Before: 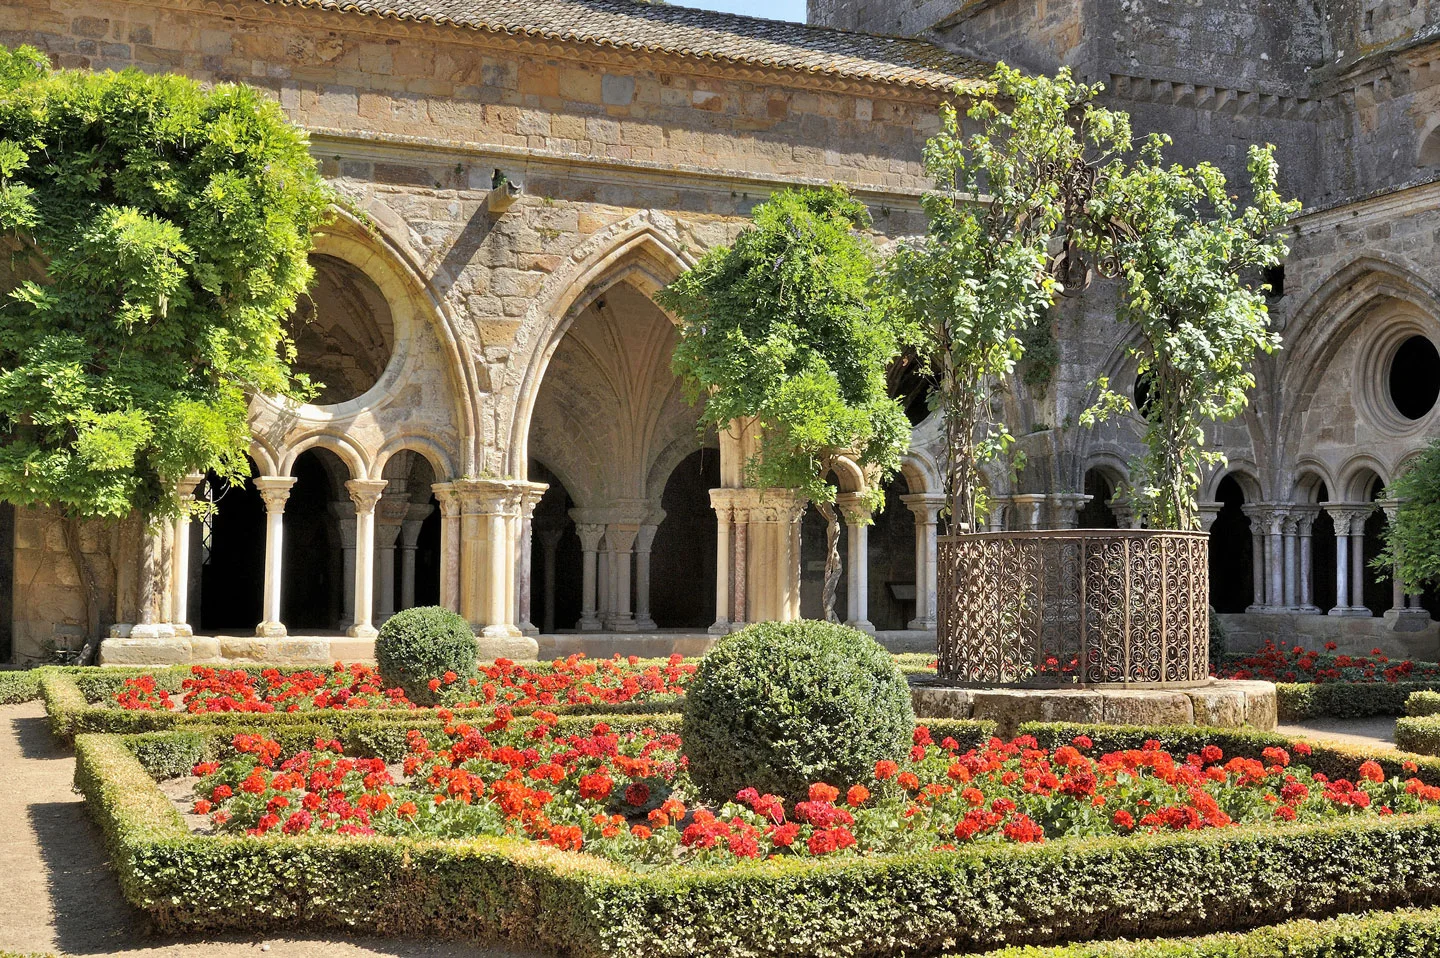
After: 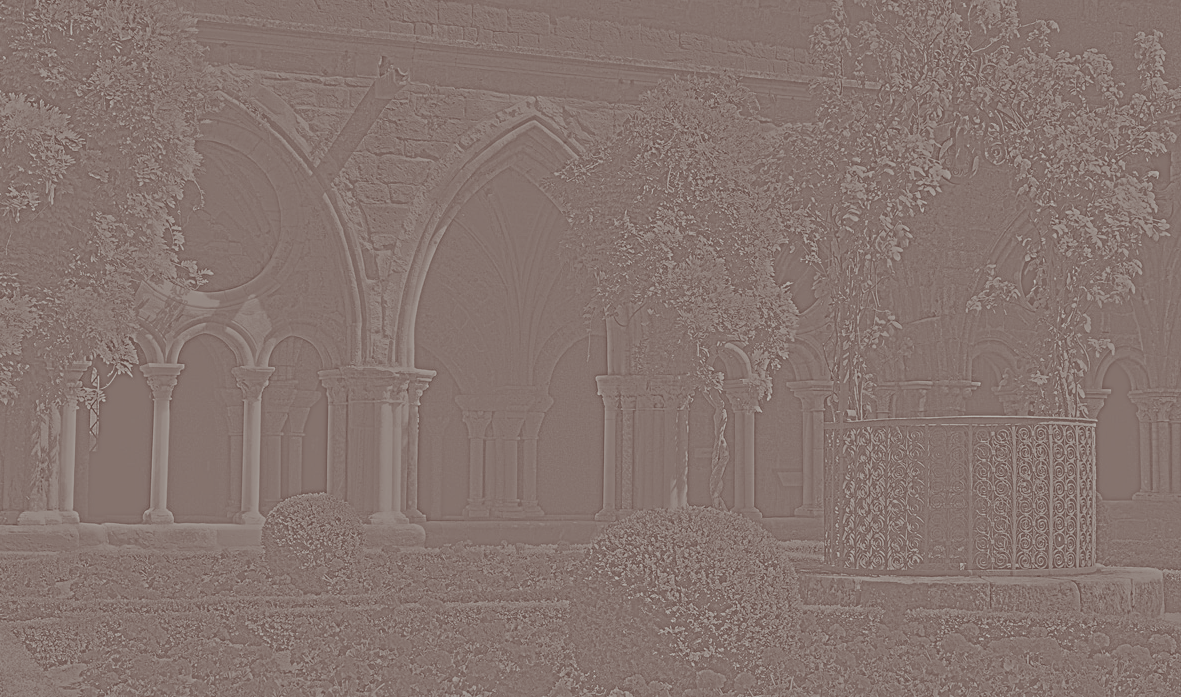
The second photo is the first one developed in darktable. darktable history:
color correction: highlights a* -7.23, highlights b* -0.161, shadows a* 20.08, shadows b* 11.73
exposure: black level correction 0, exposure 1 EV, compensate exposure bias true, compensate highlight preservation false
white balance: emerald 1
crop: left 7.856%, top 11.836%, right 10.12%, bottom 15.387%
highpass: sharpness 6%, contrast boost 7.63%
